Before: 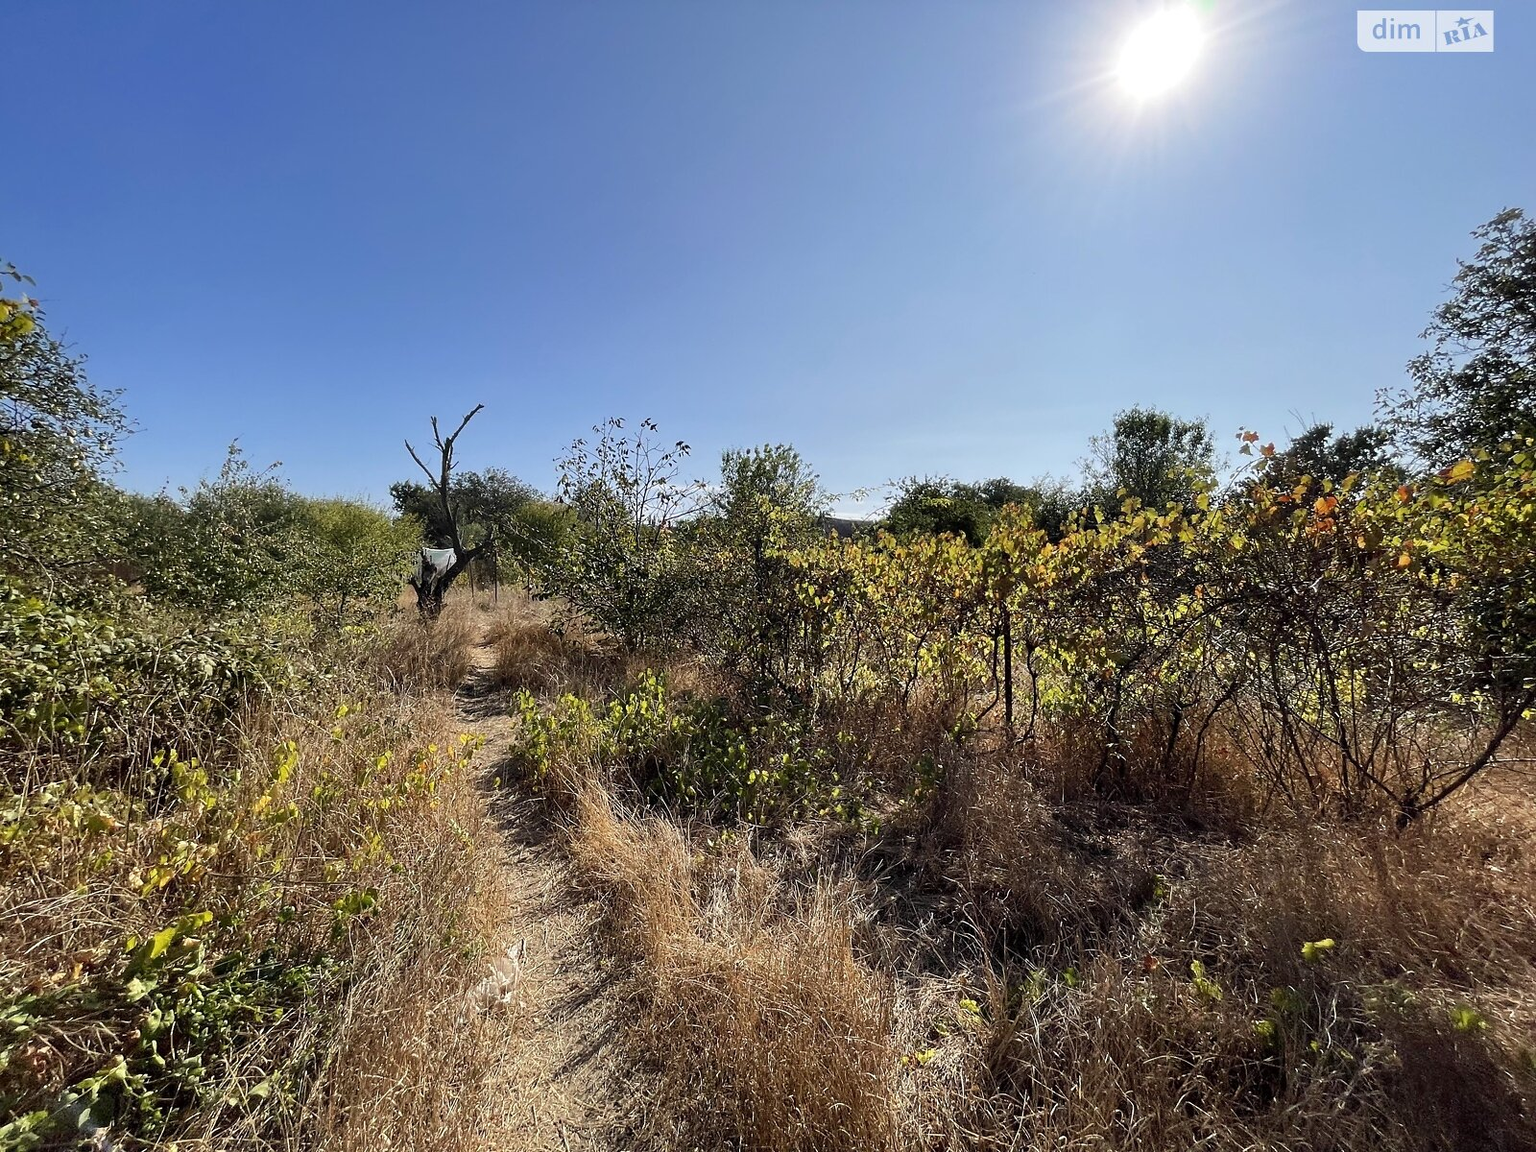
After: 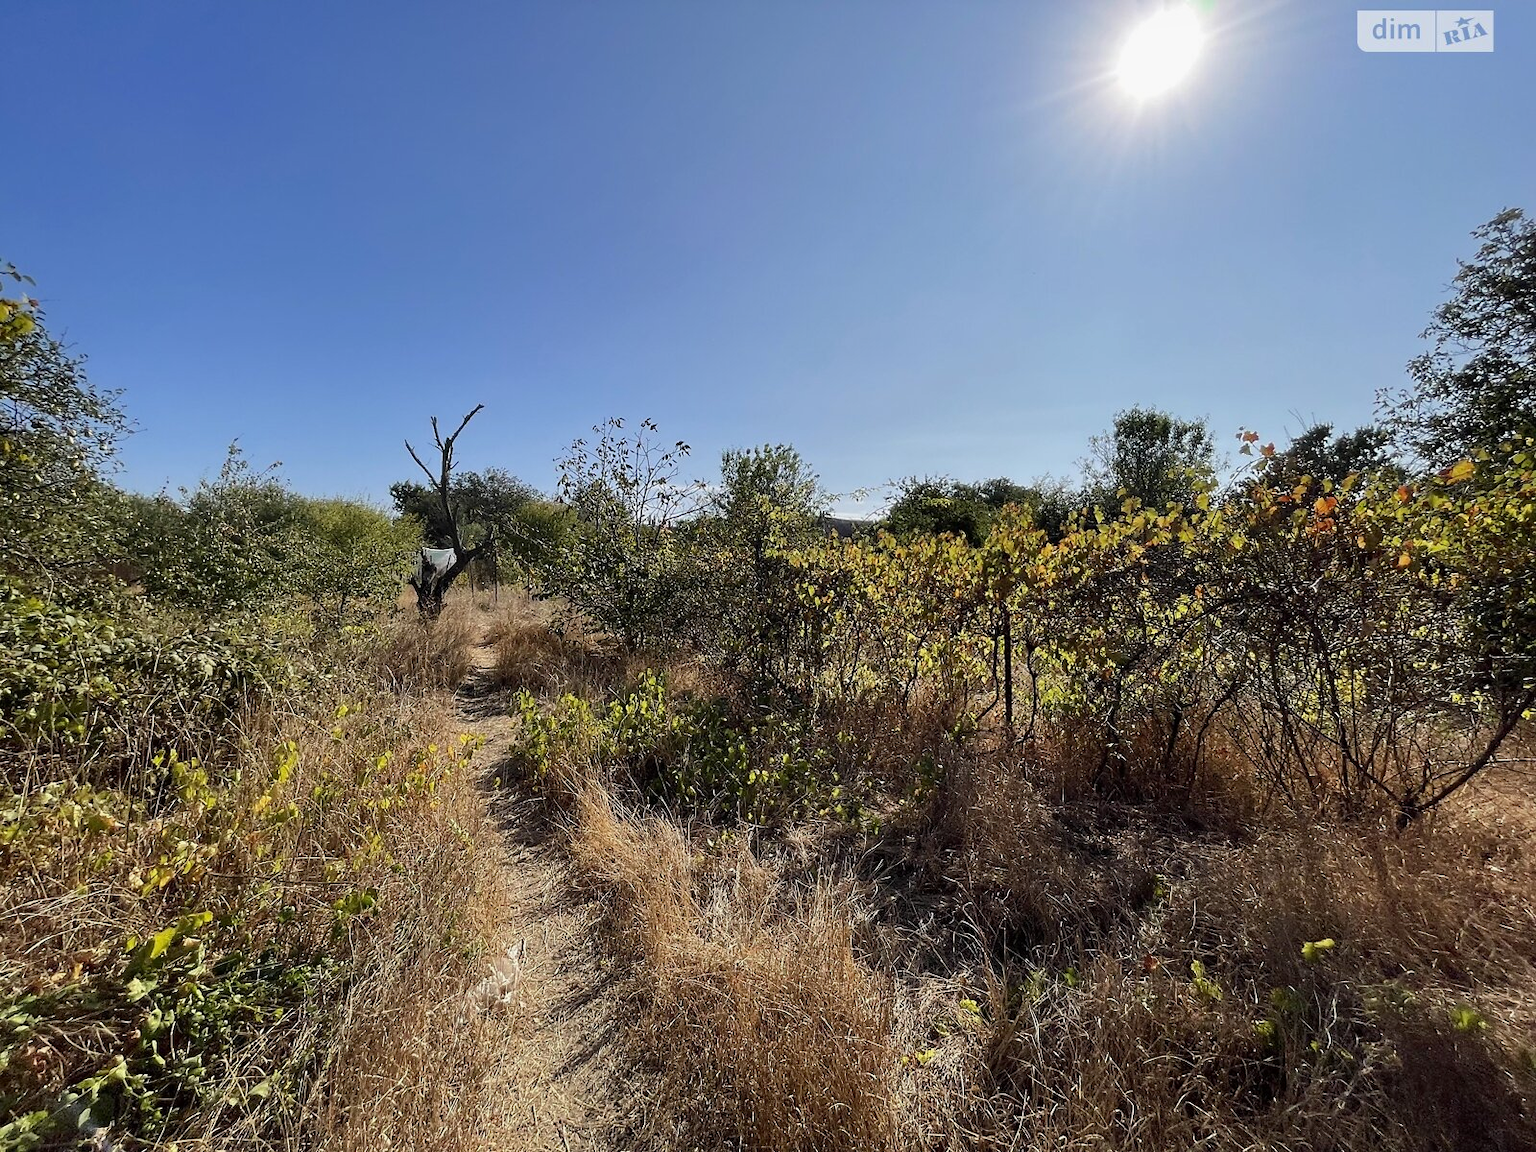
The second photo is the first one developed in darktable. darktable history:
shadows and highlights: shadows -20.01, white point adjustment -2.01, highlights -35.05
